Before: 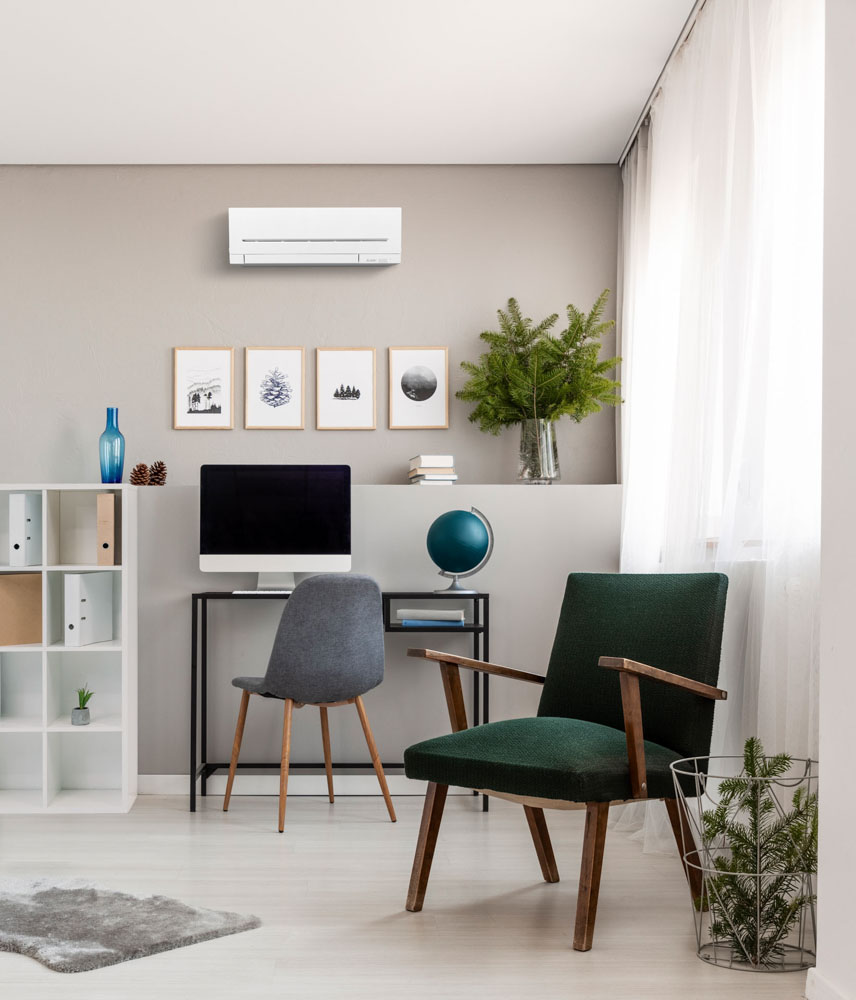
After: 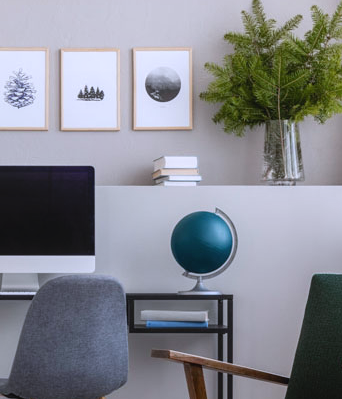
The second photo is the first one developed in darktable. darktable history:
white balance: red 0.967, blue 1.119, emerald 0.756
crop: left 30%, top 30%, right 30%, bottom 30%
contrast equalizer: y [[0.5, 0.488, 0.462, 0.461, 0.491, 0.5], [0.5 ×6], [0.5 ×6], [0 ×6], [0 ×6]]
local contrast: detail 110%
